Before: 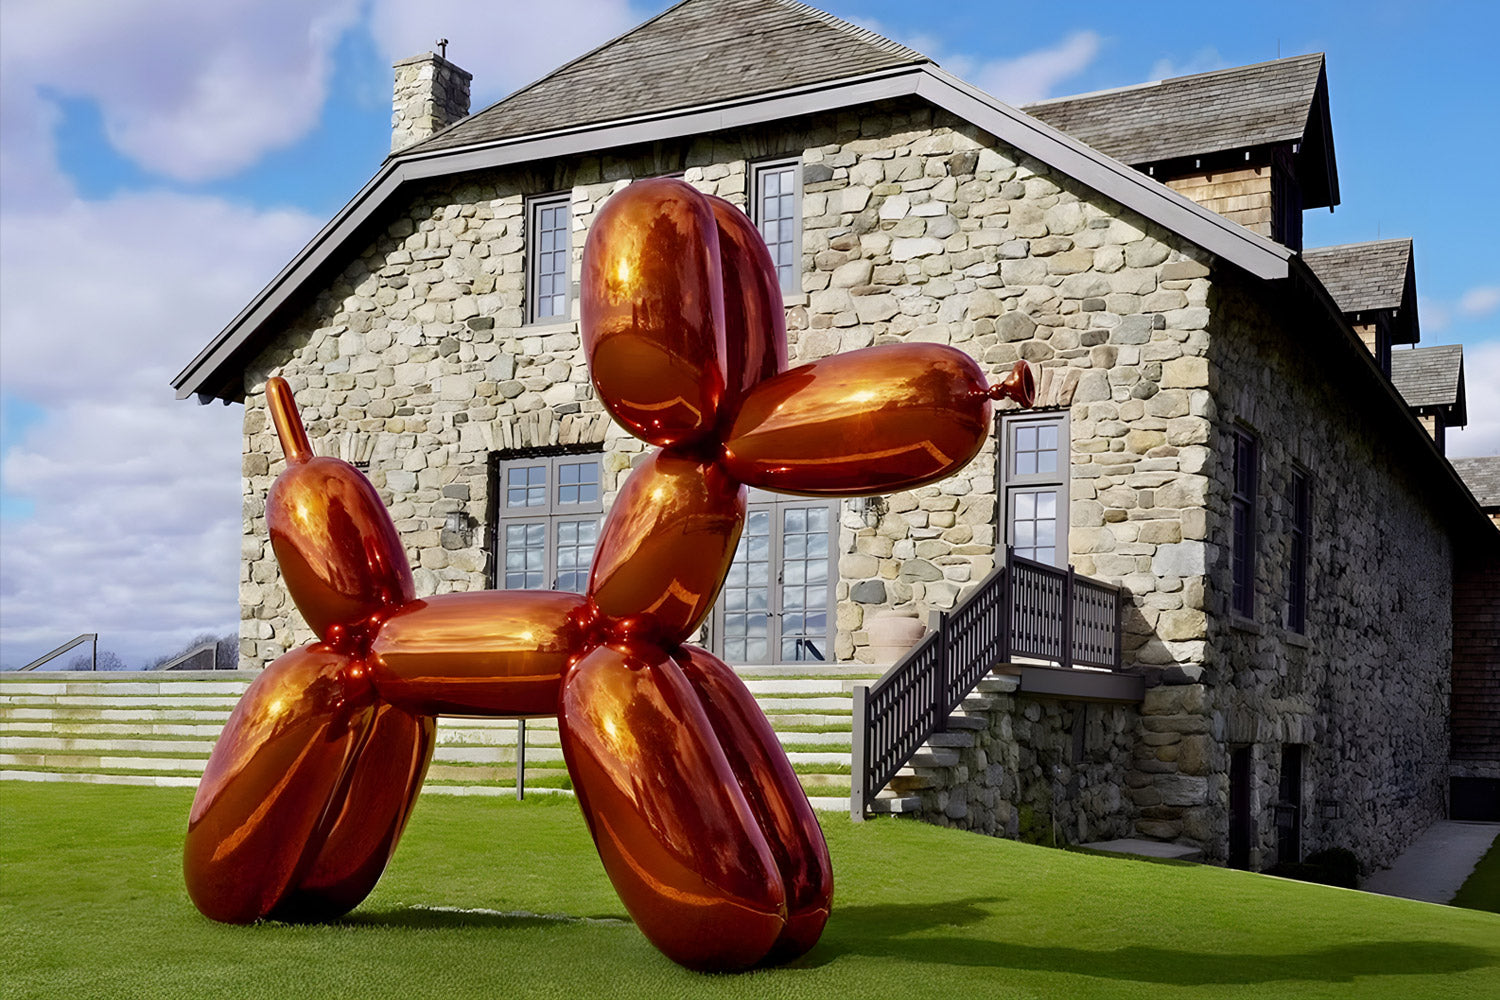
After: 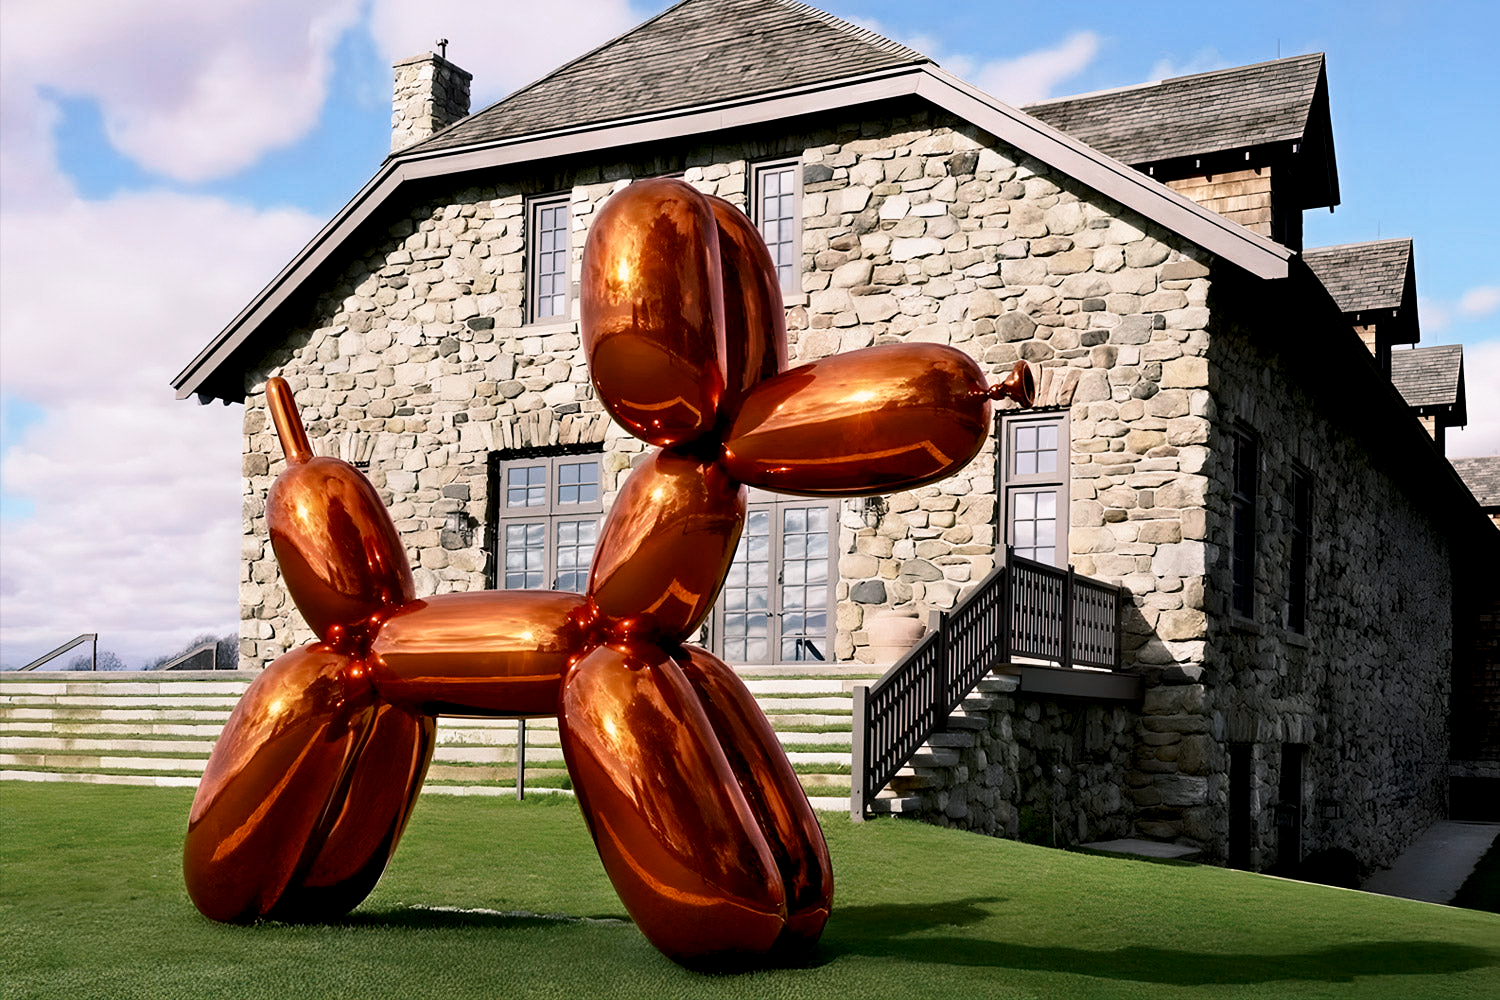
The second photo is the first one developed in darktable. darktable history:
tone curve: curves: ch0 [(0, 0) (0.003, 0.003) (0.011, 0.012) (0.025, 0.027) (0.044, 0.048) (0.069, 0.076) (0.1, 0.109) (0.136, 0.148) (0.177, 0.194) (0.224, 0.245) (0.277, 0.303) (0.335, 0.366) (0.399, 0.436) (0.468, 0.511) (0.543, 0.593) (0.623, 0.681) (0.709, 0.775) (0.801, 0.875) (0.898, 0.954) (1, 1)], preserve colors none
color look up table: target L [73.75, 64.83, 43.57, 26.99, 199.98, 100, 64.42, 55.52, 49.24, 40.12, 23.55, 56.5, 54.42, 39.11, 21.67, 85.93, 78.92, 65.94, 67.46, 49.88, 44.21, 46.42, 21.48, 7.4, 0 ×25], target a [0.701, -17.58, -35.59, -13.03, 0.063, -0.002, 19.03, 34.46, 45.28, 47.24, 7.918, 5.081, 40.98, 2.445, 11.98, 3.536, 2.57, -22.39, 1.587, -17.97, -2.184, -5.743, -3.821, -2.426, 0 ×25], target b [48.76, 33.03, 8.504, 6.926, -0.031, 0.026, 16.18, 47.1, 31.84, 43.37, 10.68, -15.63, 8.118, -35.77, -8.217, 1.105, 0.804, -16.4, -0.384, -32.54, -3.214, -23.82, -2.918, -0.324, 0 ×25], num patches 24
